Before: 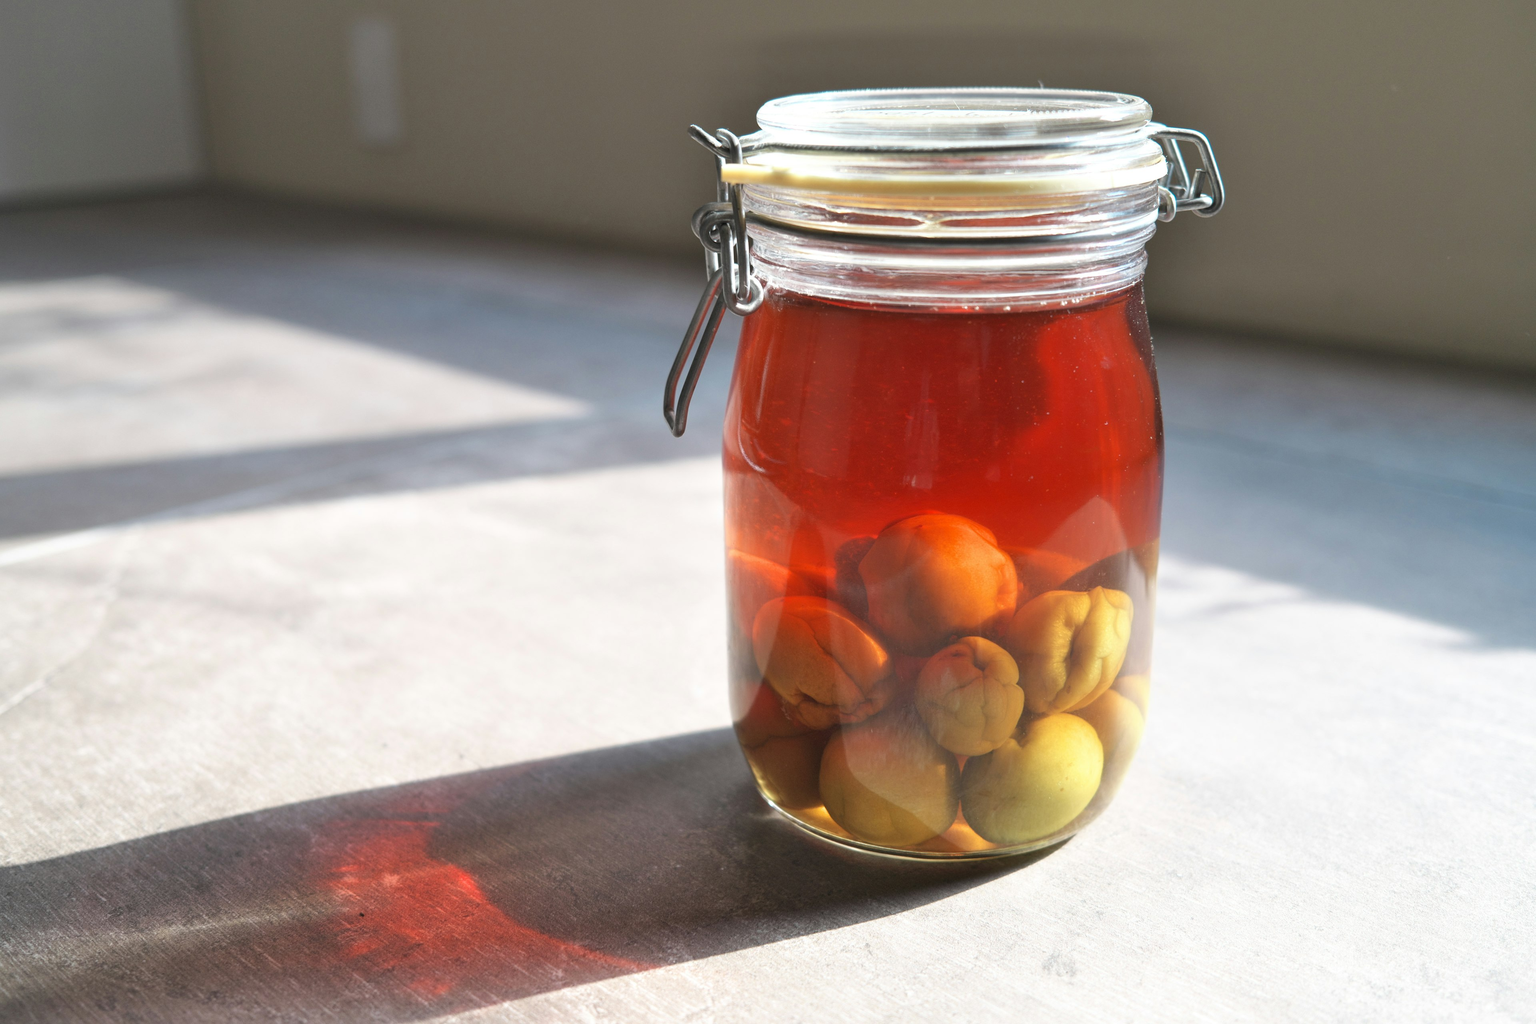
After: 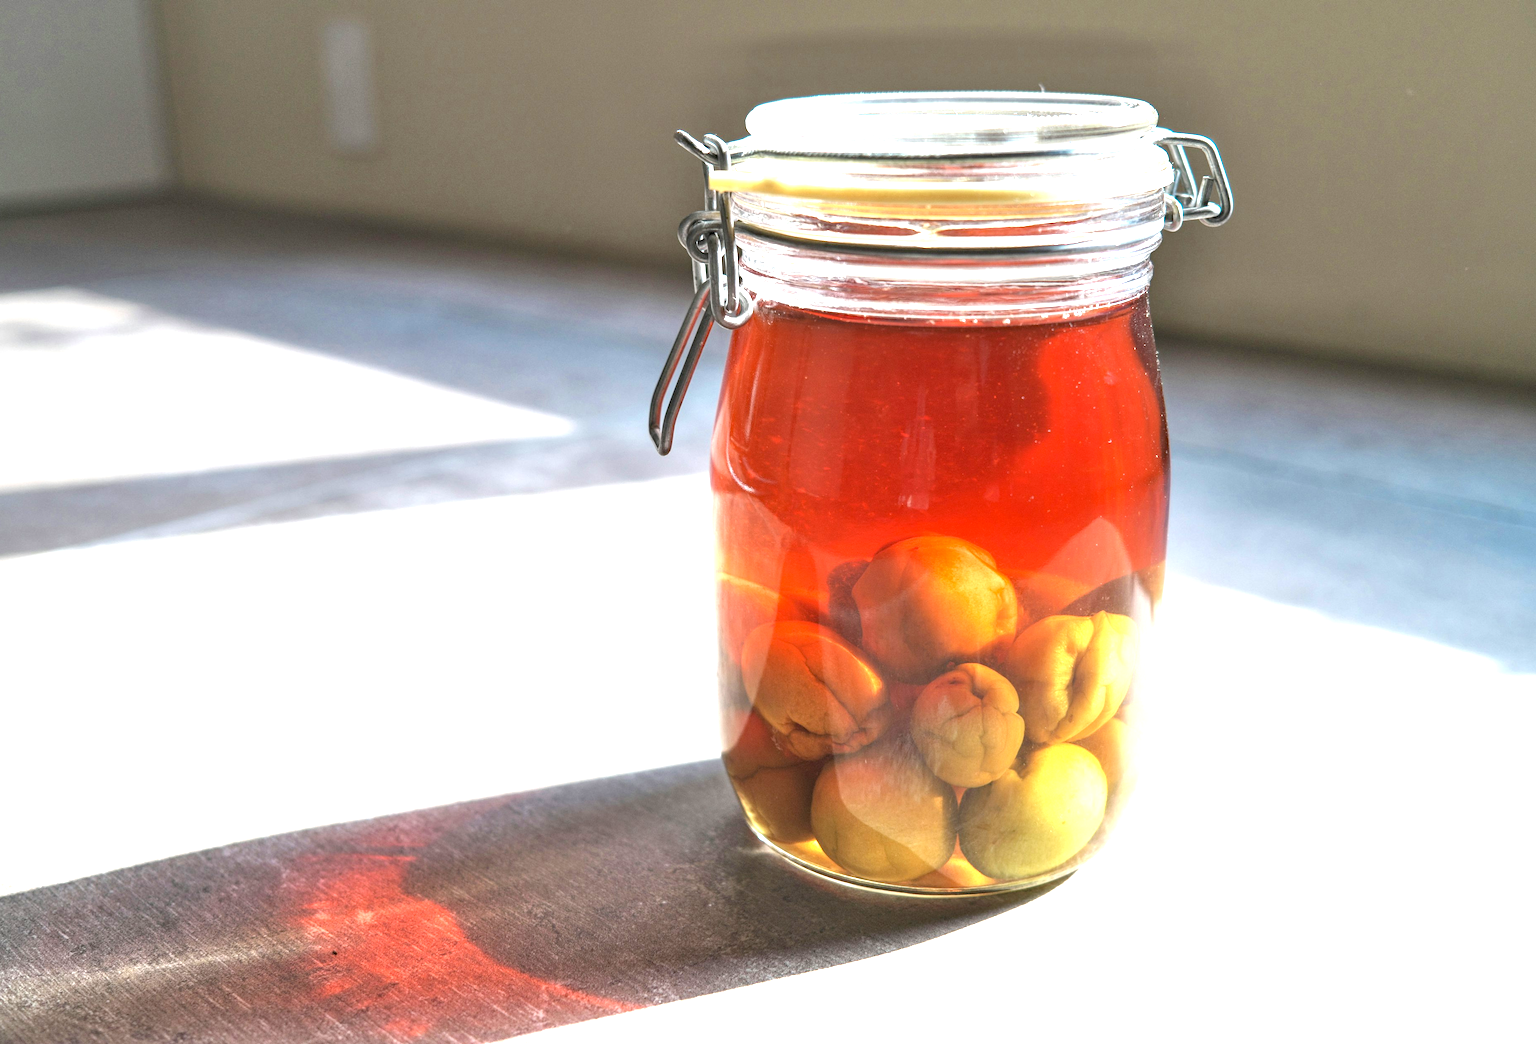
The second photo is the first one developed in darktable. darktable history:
crop and rotate: left 2.667%, right 1.317%, bottom 2.045%
haze removal: strength 0.292, distance 0.256, compatibility mode true, adaptive false
local contrast: on, module defaults
exposure: exposure 1 EV, compensate highlight preservation false
